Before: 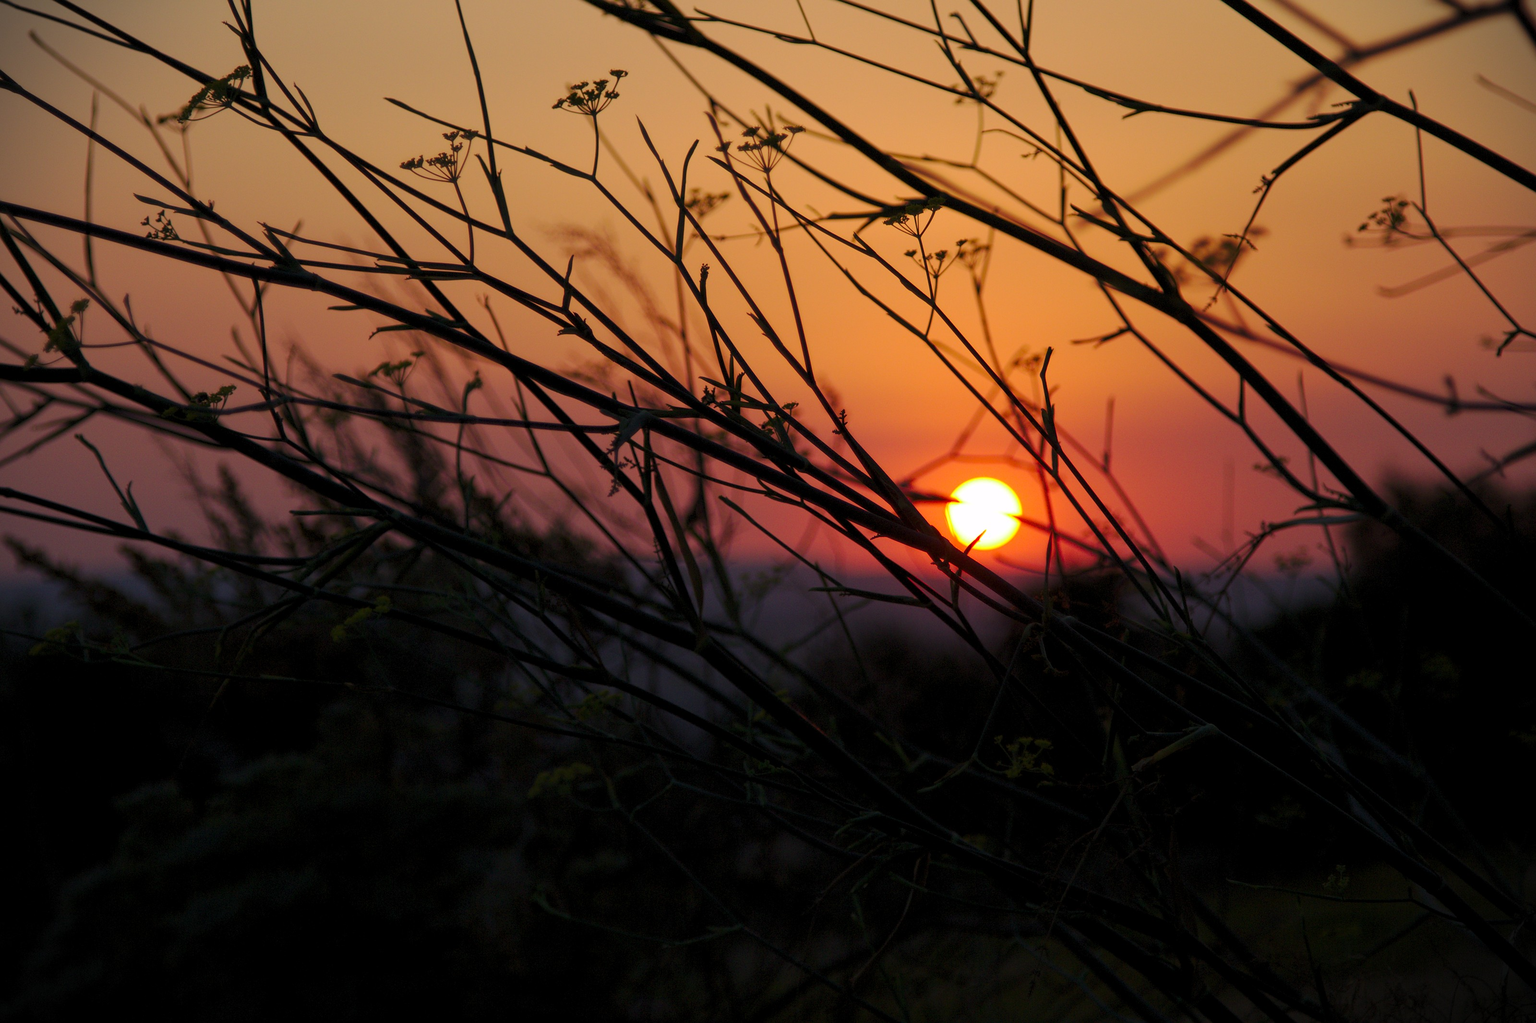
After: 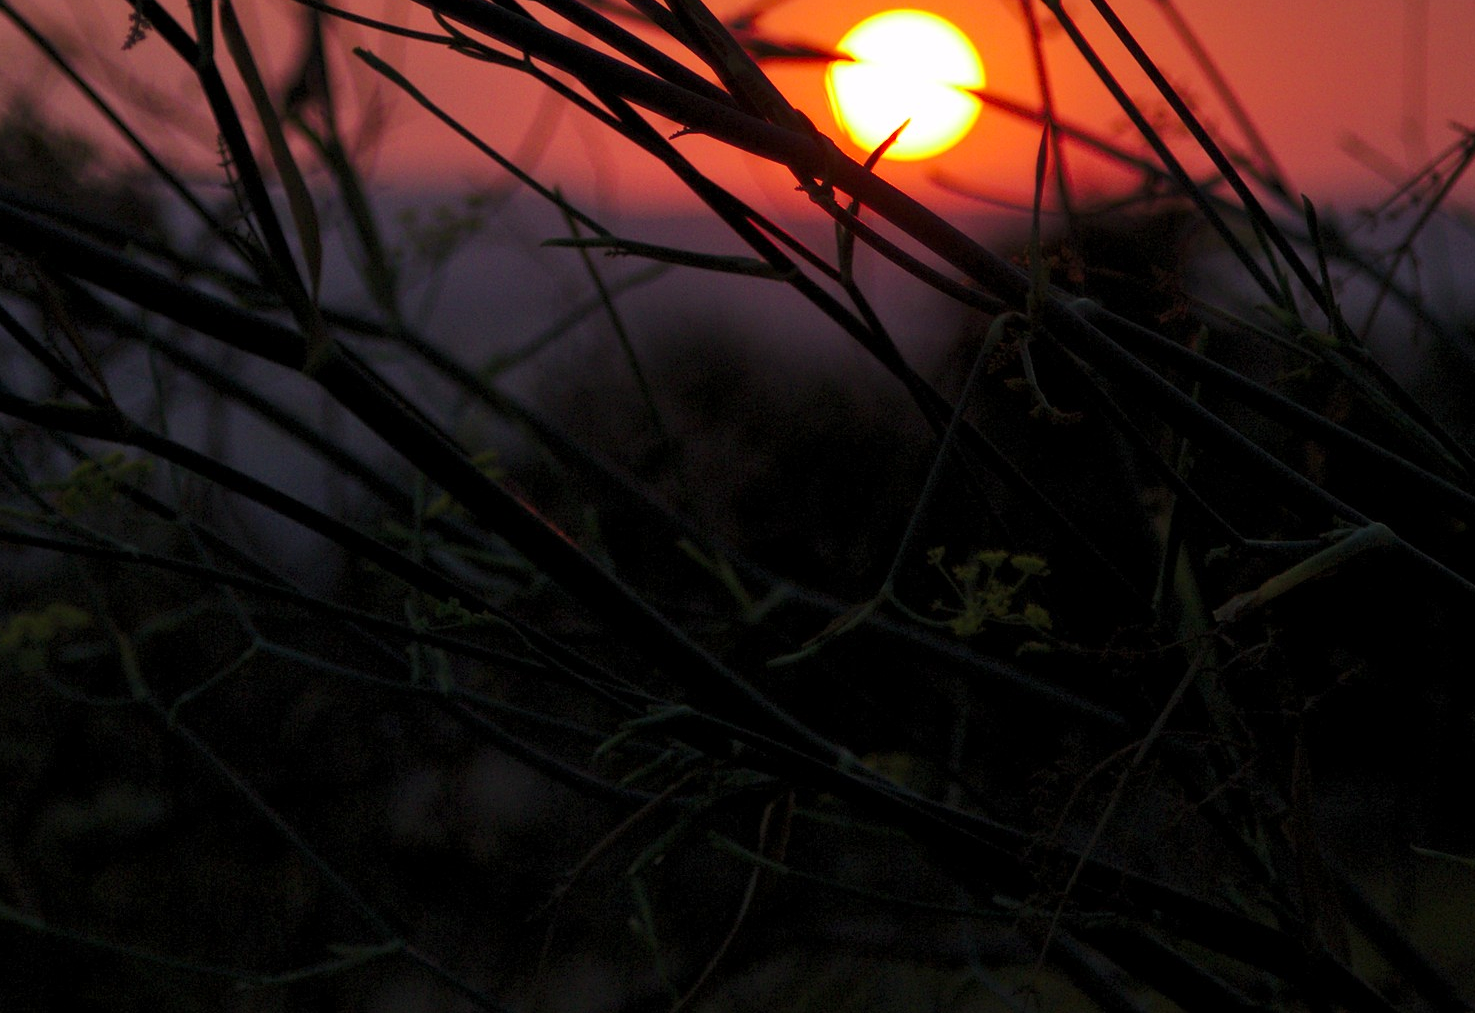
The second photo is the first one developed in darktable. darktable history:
shadows and highlights: shadows 34.63, highlights -34.79, soften with gaussian
crop: left 35.768%, top 46.249%, right 18.127%, bottom 6.208%
